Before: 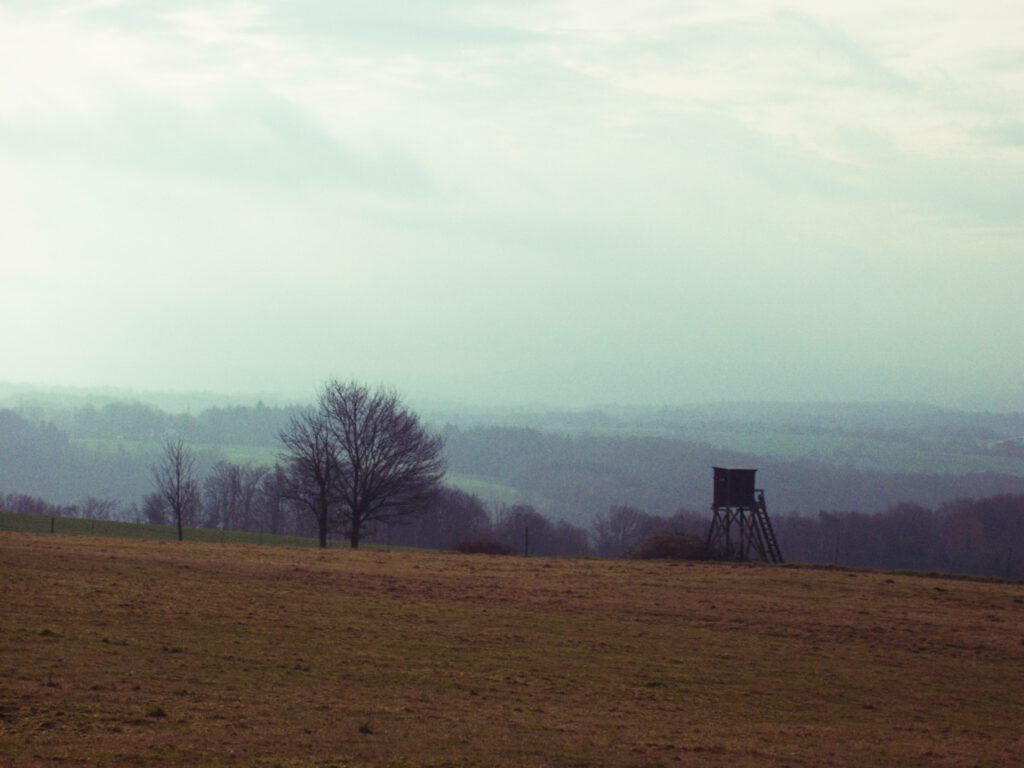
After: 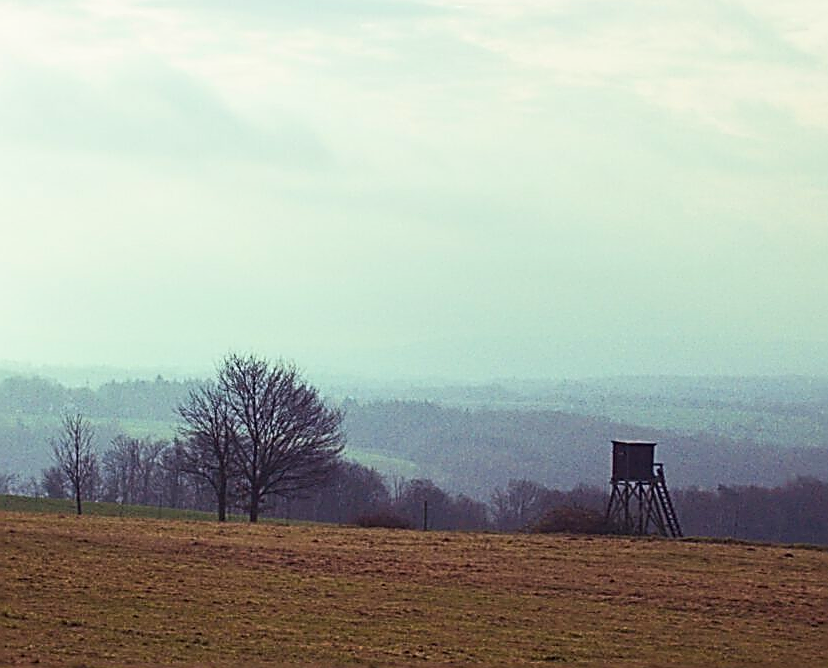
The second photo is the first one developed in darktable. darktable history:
contrast brightness saturation: contrast 0.2, brightness 0.16, saturation 0.22
crop: left 9.929%, top 3.475%, right 9.188%, bottom 9.529%
sharpen: amount 1.861
shadows and highlights: highlights color adjustment 0%, soften with gaussian
